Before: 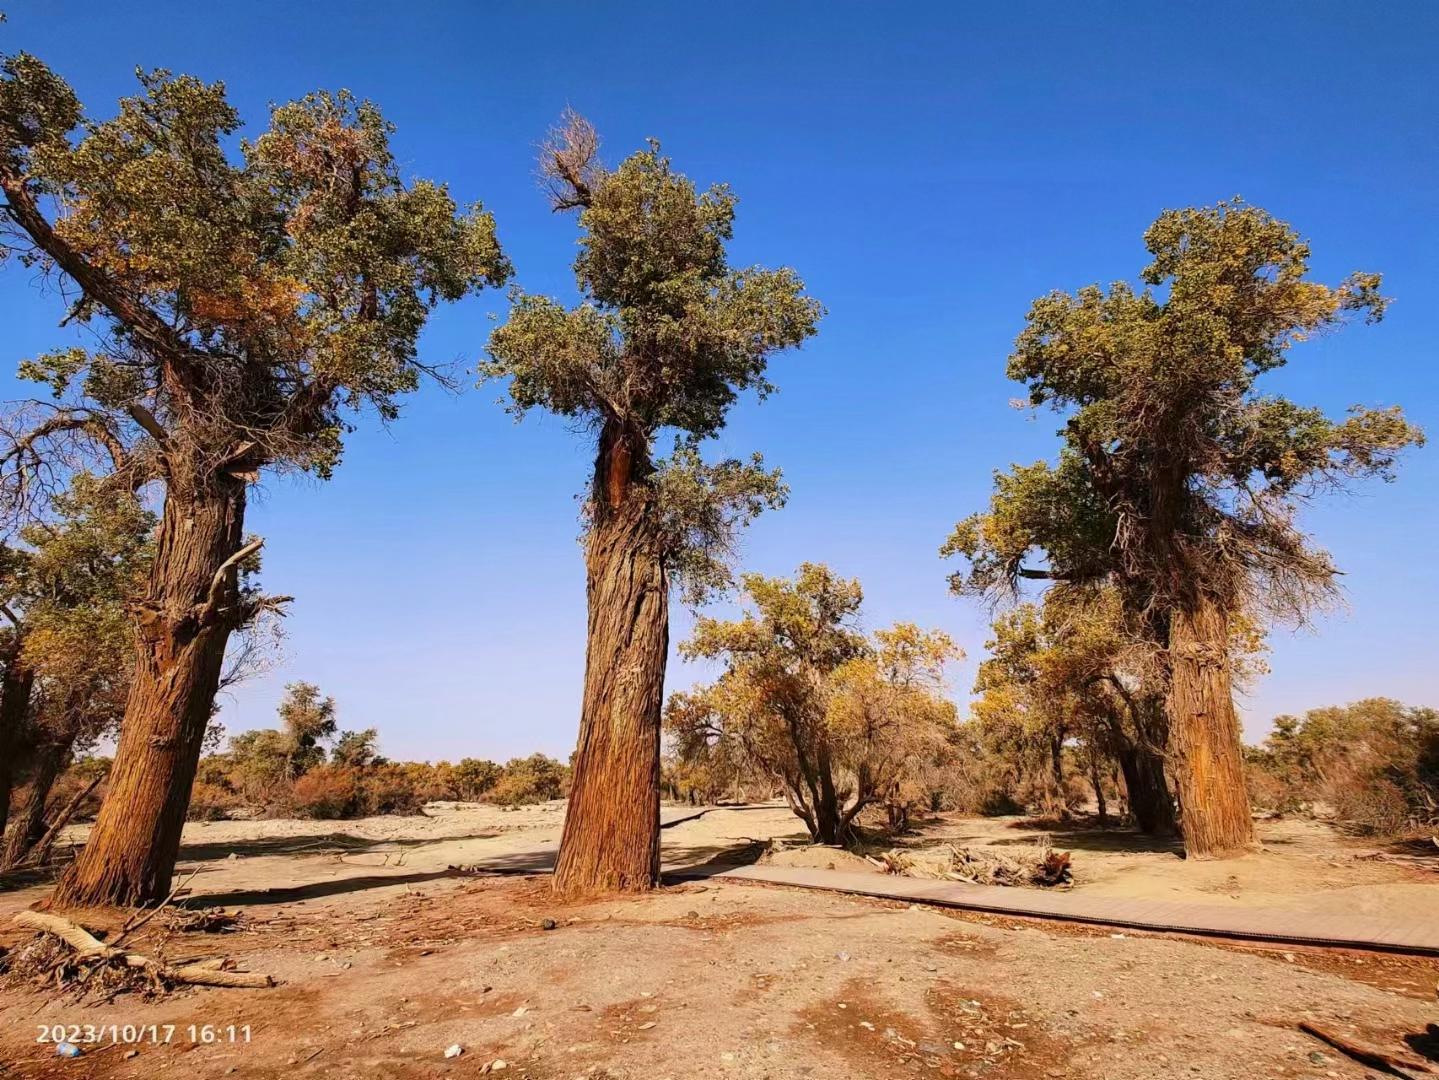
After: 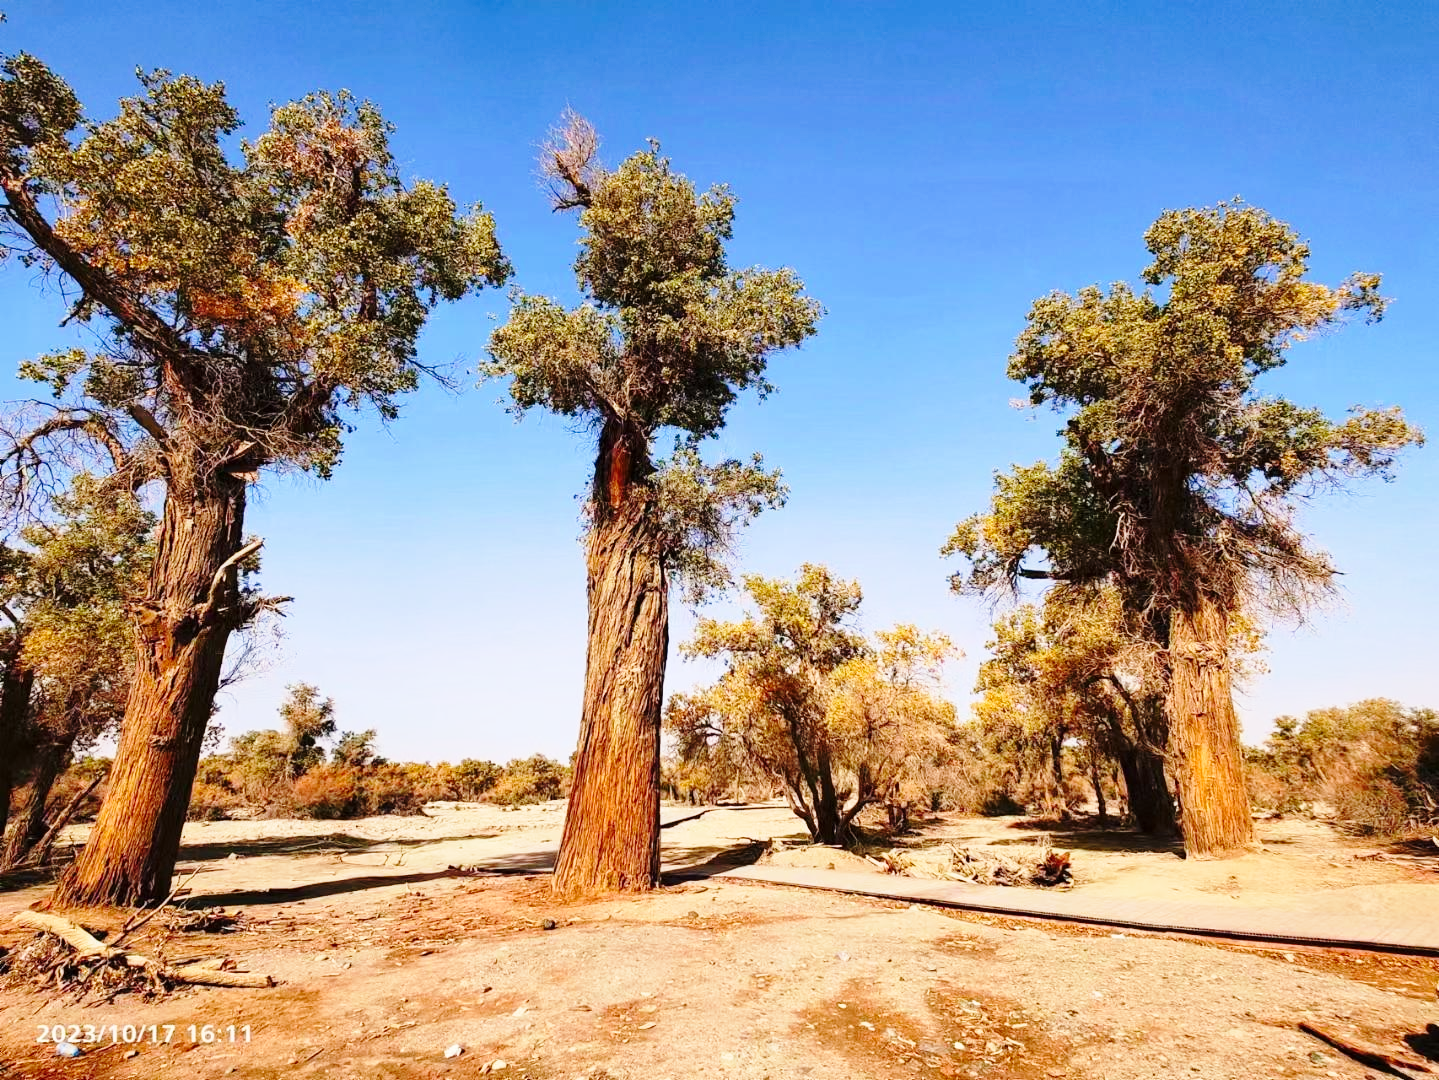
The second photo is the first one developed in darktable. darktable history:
bloom: size 3%, threshold 100%, strength 0%
base curve: curves: ch0 [(0, 0) (0.028, 0.03) (0.121, 0.232) (0.46, 0.748) (0.859, 0.968) (1, 1)], preserve colors none
